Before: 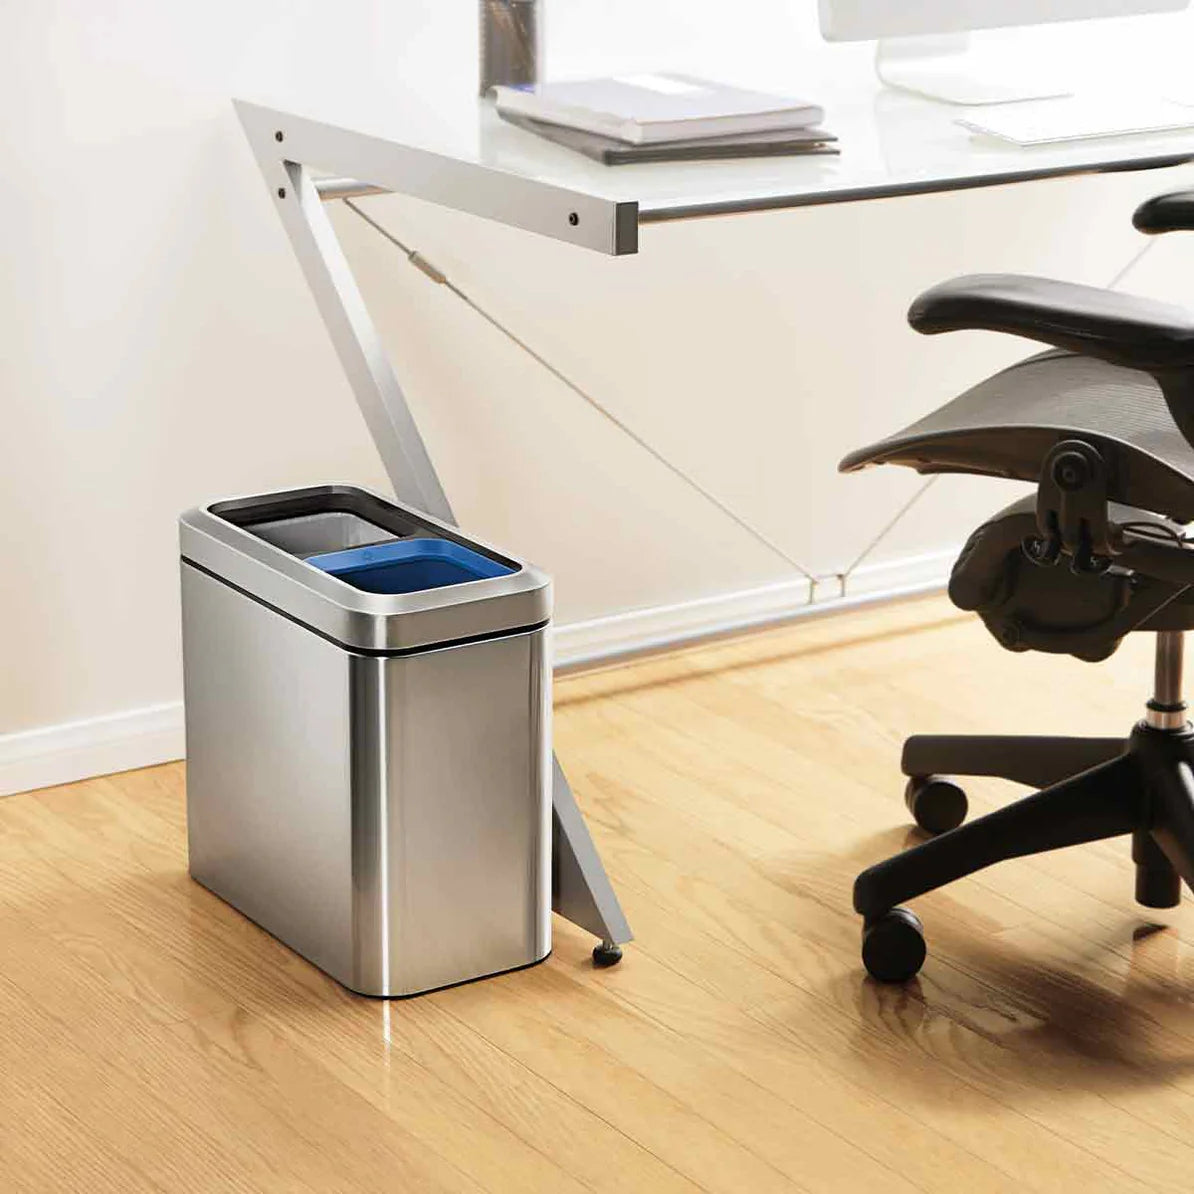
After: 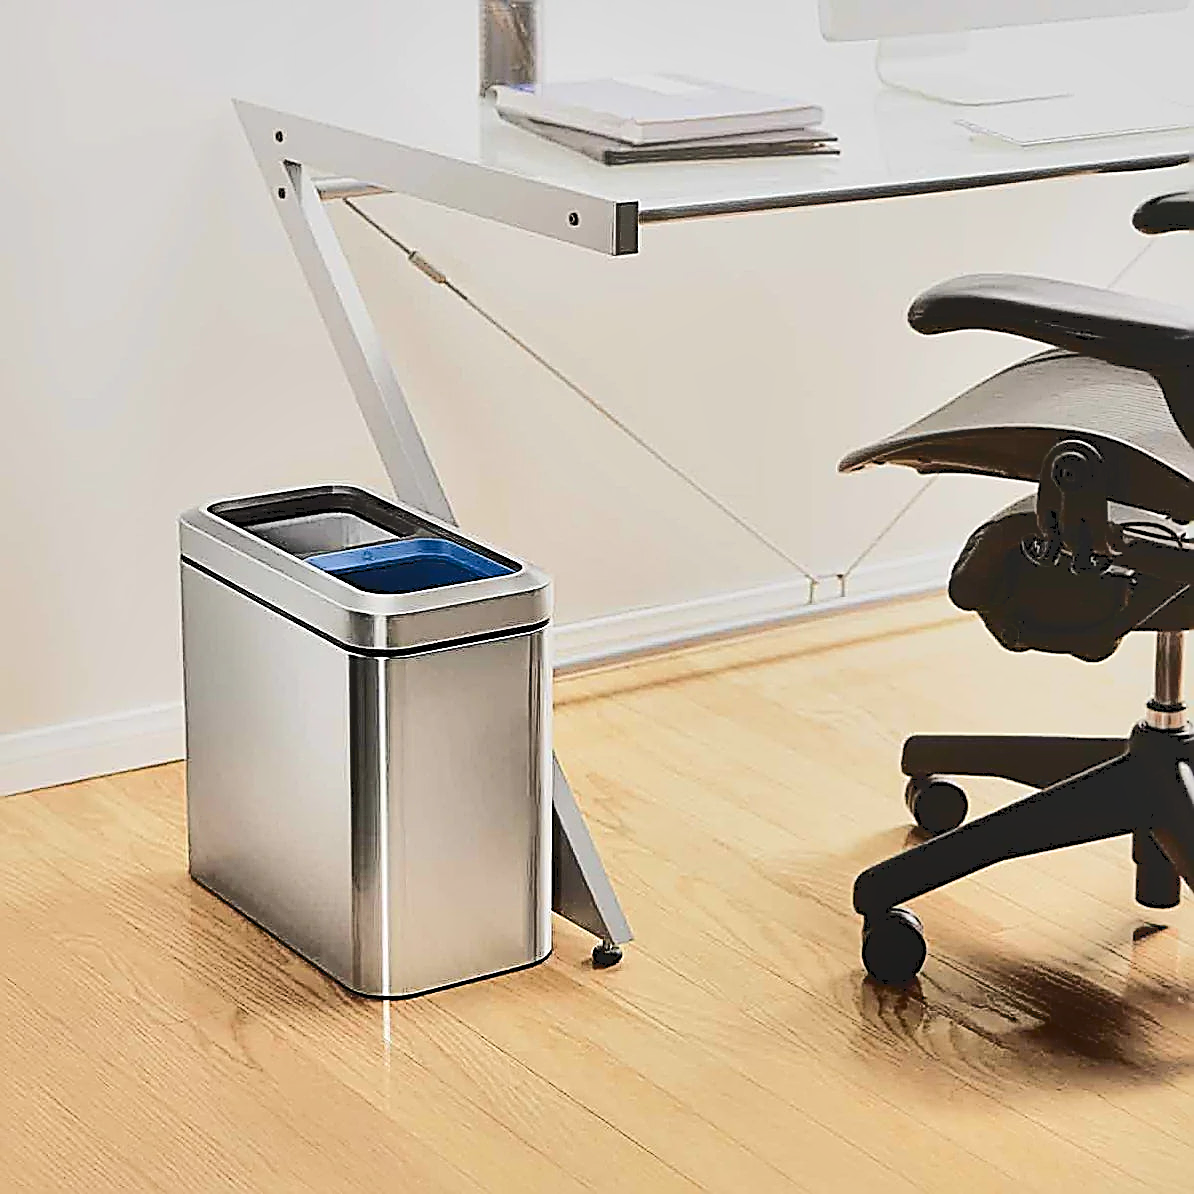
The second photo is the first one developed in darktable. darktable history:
sharpen: amount 1.991
filmic rgb: middle gray luminance 18.42%, black relative exposure -10.46 EV, white relative exposure 3.41 EV, threshold 5.97 EV, target black luminance 0%, hardness 6.06, latitude 98.92%, contrast 0.852, shadows ↔ highlights balance 0.499%, color science v6 (2022), enable highlight reconstruction true
local contrast: mode bilateral grid, contrast 70, coarseness 75, detail 181%, midtone range 0.2
contrast equalizer: octaves 7, y [[0.5, 0.5, 0.472, 0.5, 0.5, 0.5], [0.5 ×6], [0.5 ×6], [0 ×6], [0 ×6]]
tone curve: curves: ch0 [(0, 0) (0.003, 0.169) (0.011, 0.169) (0.025, 0.169) (0.044, 0.173) (0.069, 0.178) (0.1, 0.183) (0.136, 0.185) (0.177, 0.197) (0.224, 0.227) (0.277, 0.292) (0.335, 0.391) (0.399, 0.491) (0.468, 0.592) (0.543, 0.672) (0.623, 0.734) (0.709, 0.785) (0.801, 0.844) (0.898, 0.893) (1, 1)], color space Lab, independent channels, preserve colors none
